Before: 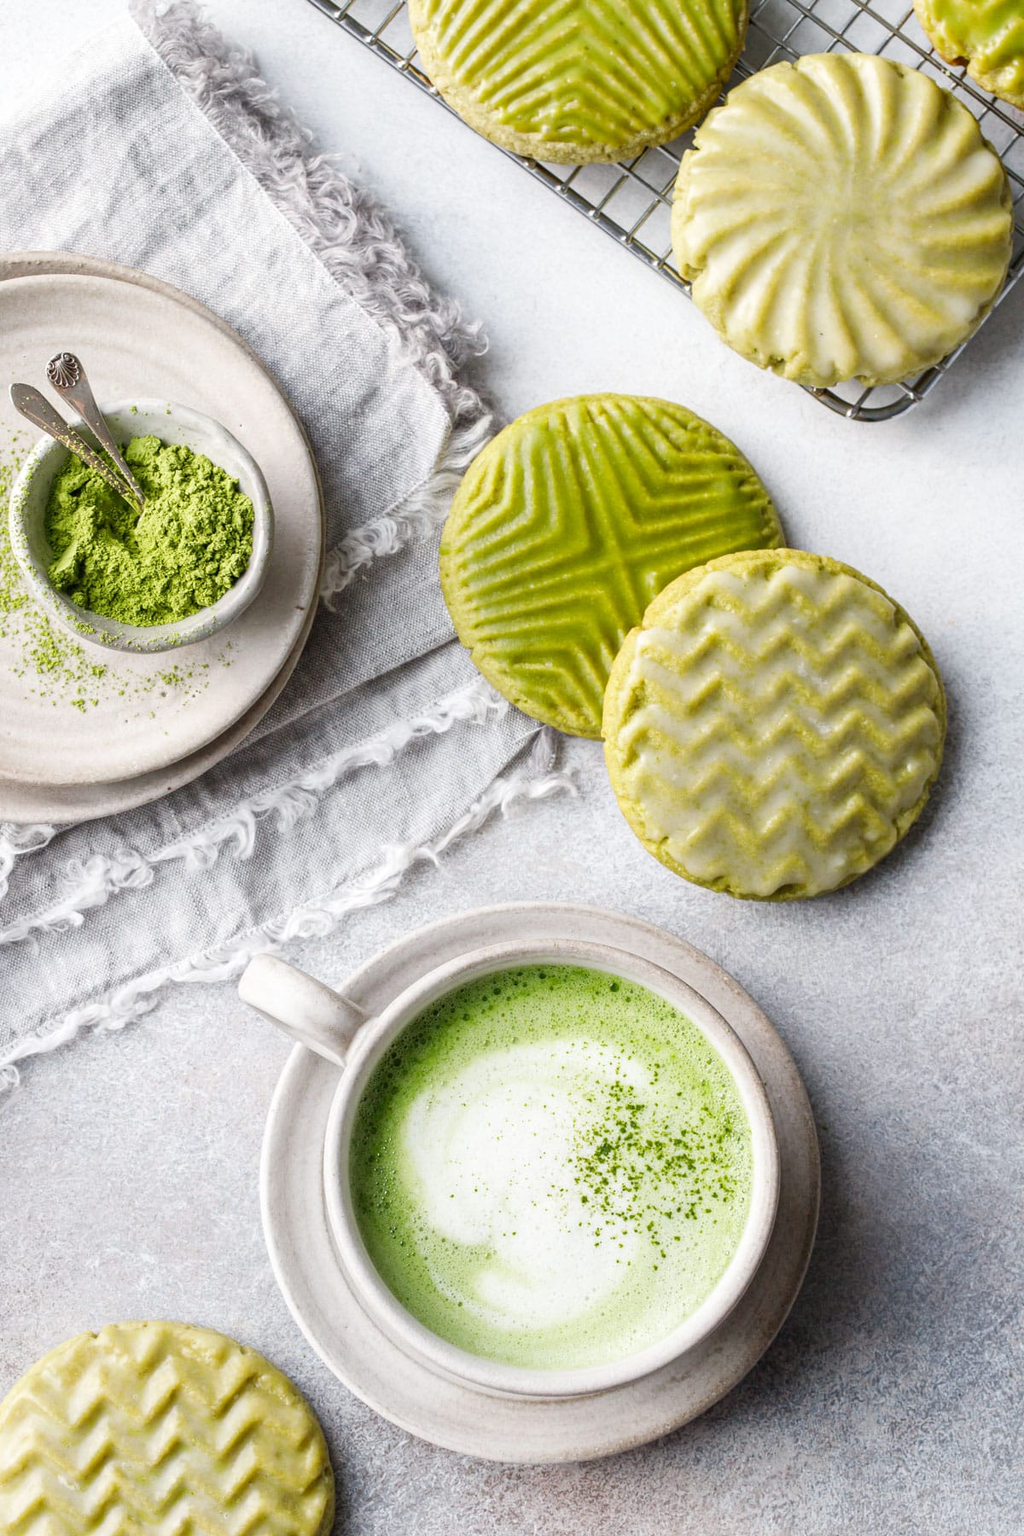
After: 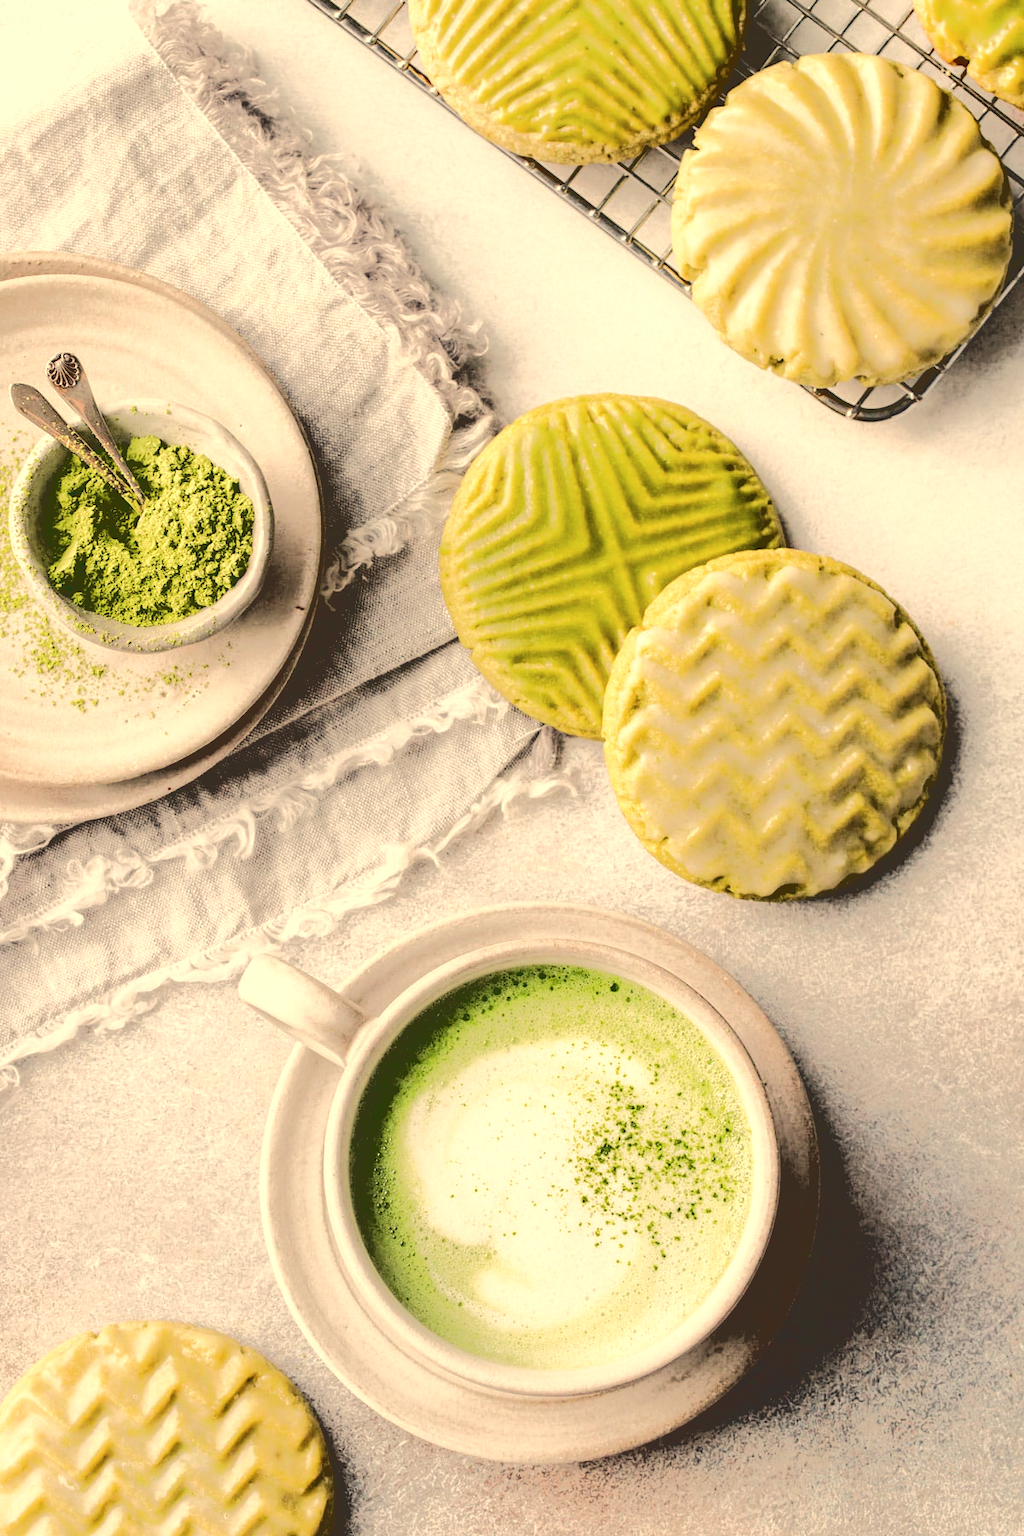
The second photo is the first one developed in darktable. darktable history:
base curve: curves: ch0 [(0.065, 0.026) (0.236, 0.358) (0.53, 0.546) (0.777, 0.841) (0.924, 0.992)], preserve colors average RGB
contrast brightness saturation: contrast 0.01, saturation -0.05
white balance: red 1.138, green 0.996, blue 0.812
